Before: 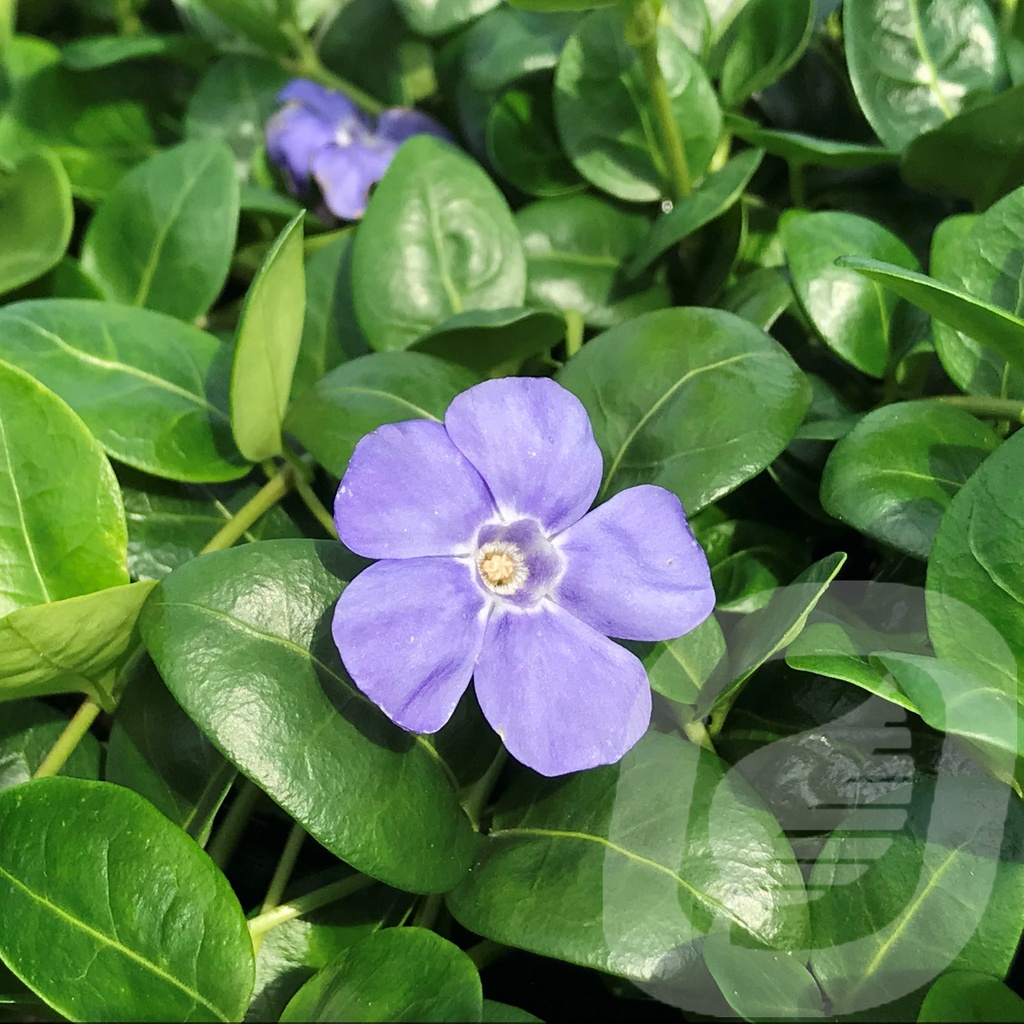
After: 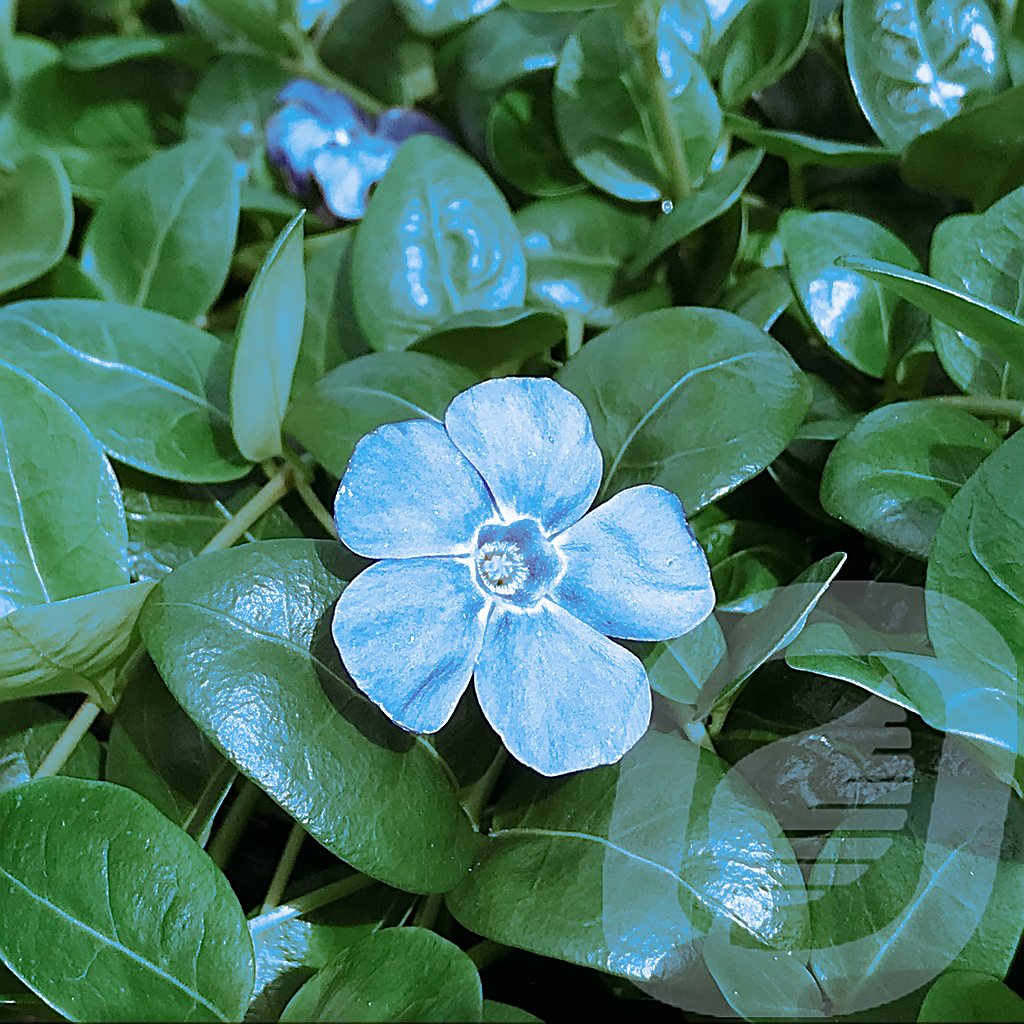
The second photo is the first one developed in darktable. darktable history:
sharpen: amount 1
split-toning: shadows › hue 220°, shadows › saturation 0.64, highlights › hue 220°, highlights › saturation 0.64, balance 0, compress 5.22%
